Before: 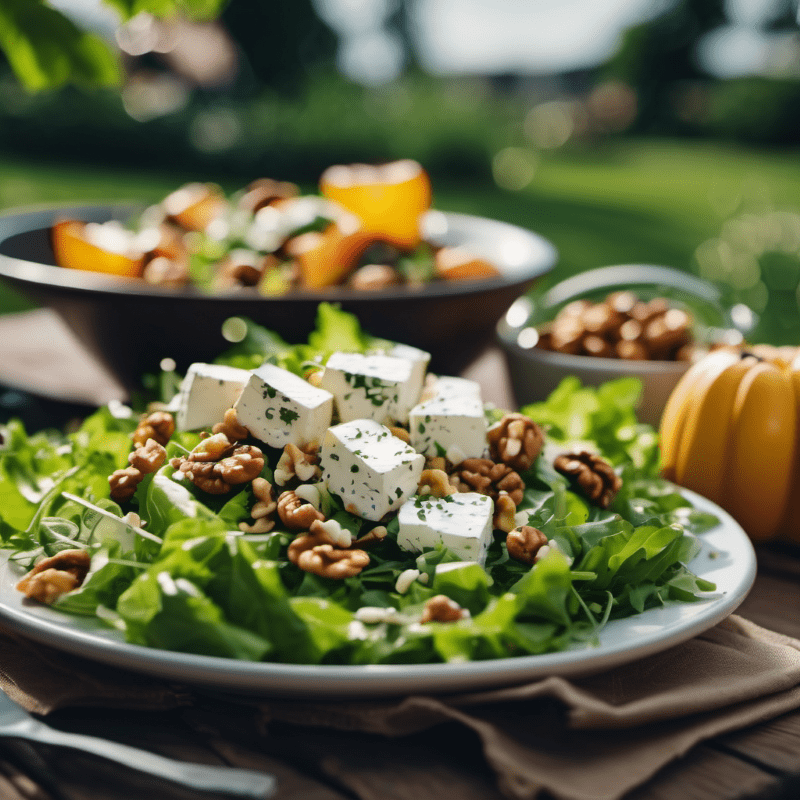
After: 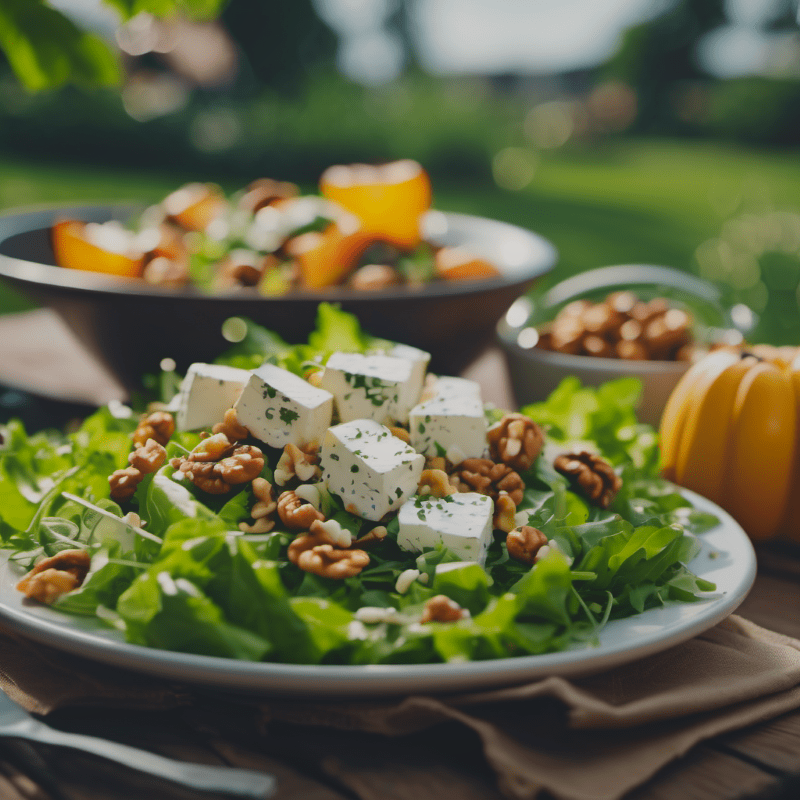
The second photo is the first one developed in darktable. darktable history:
white balance: emerald 1
local contrast: detail 70%
